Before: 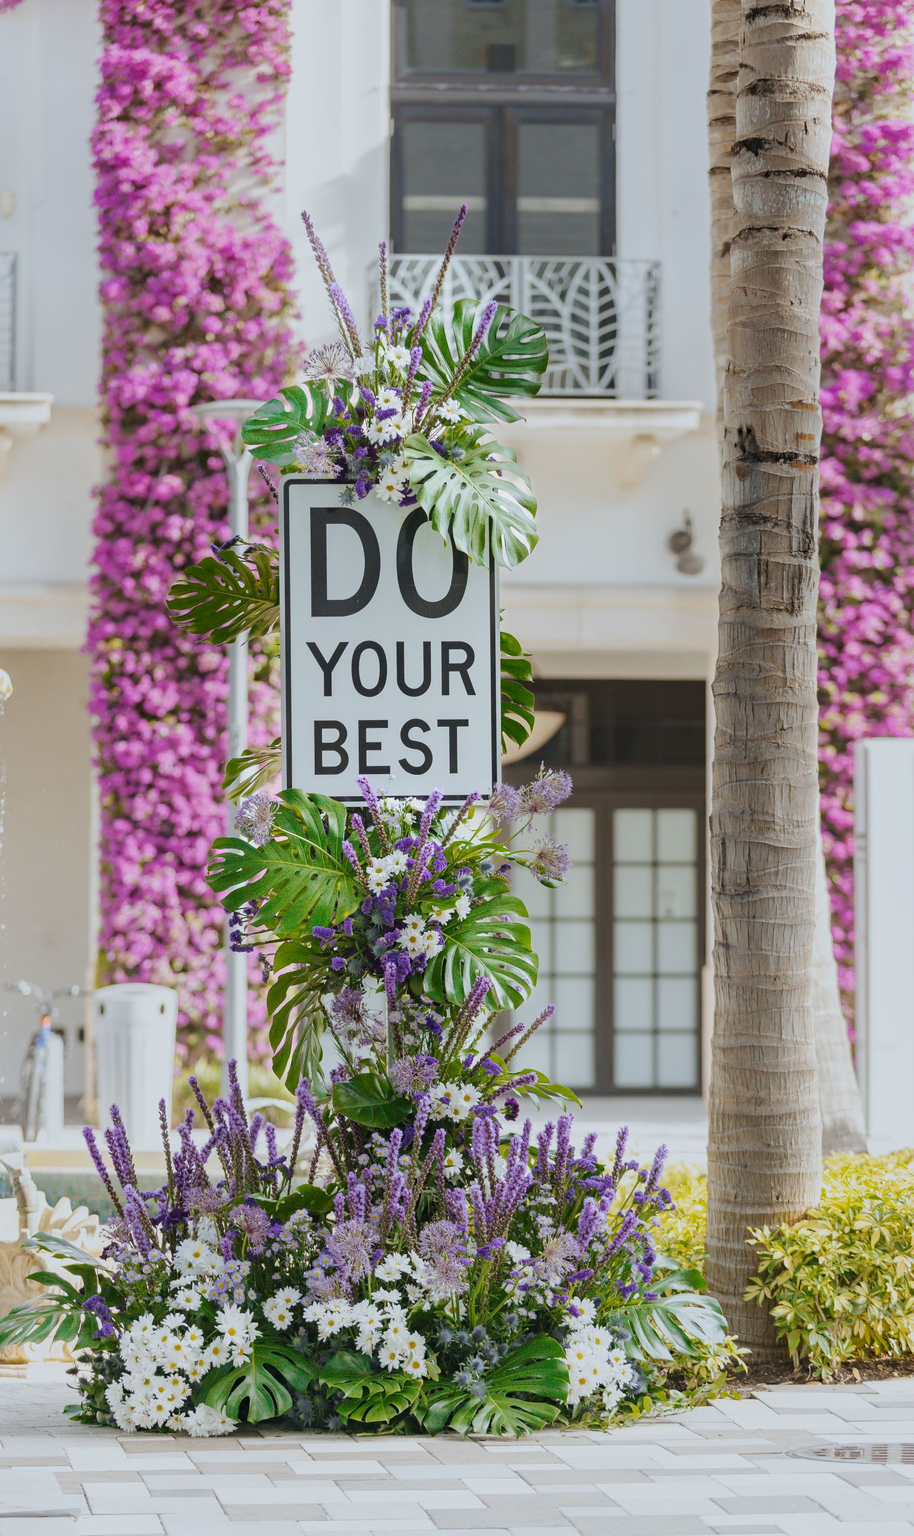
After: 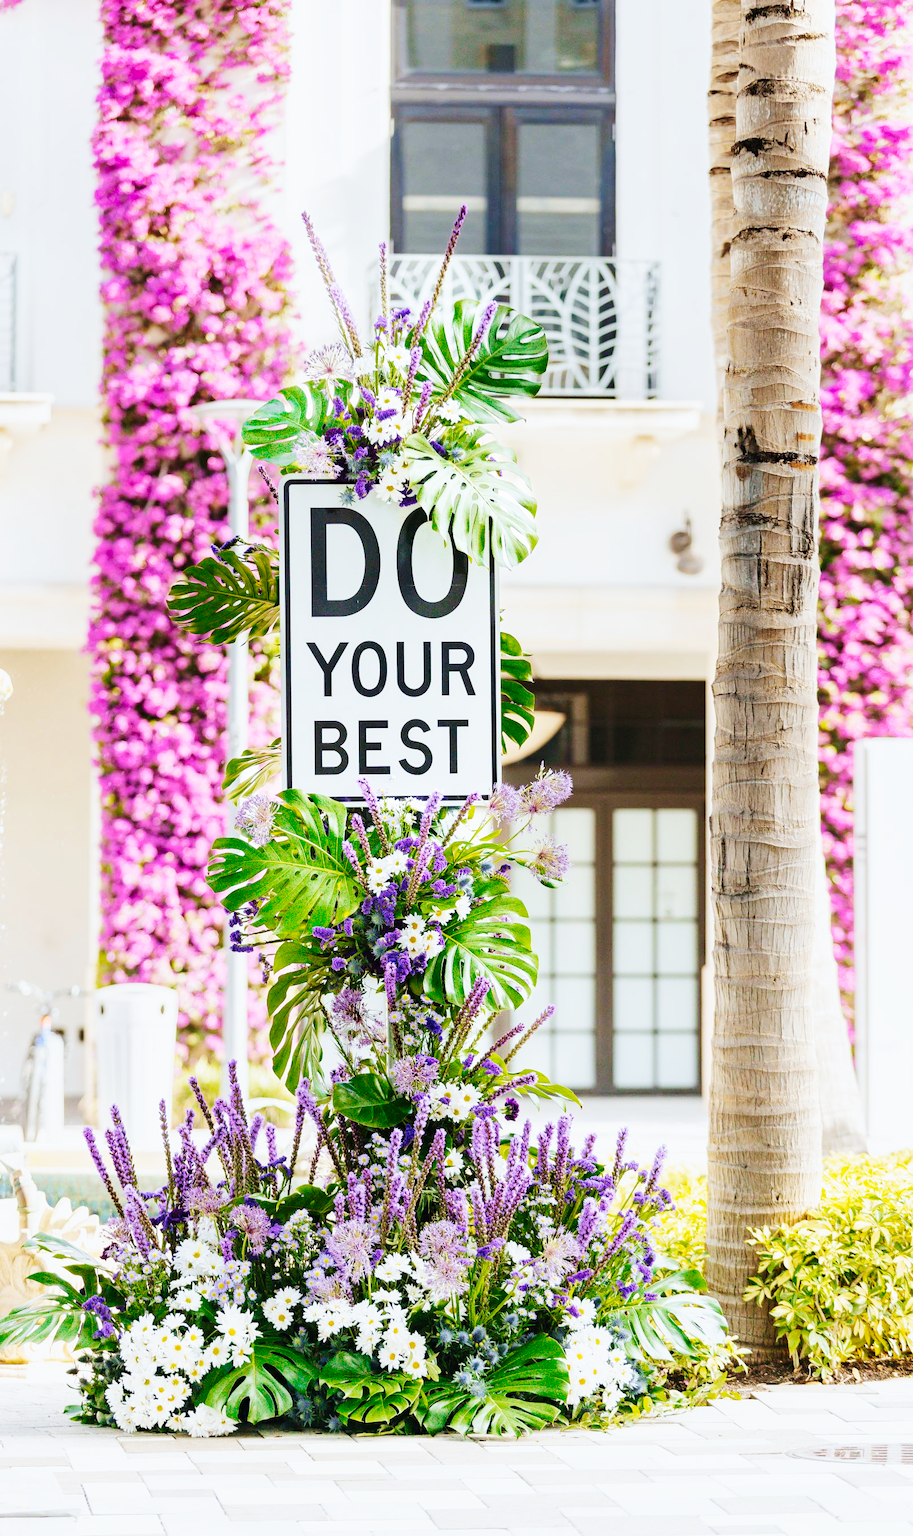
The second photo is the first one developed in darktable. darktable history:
velvia: on, module defaults
base curve: curves: ch0 [(0, 0) (0, 0) (0.002, 0.001) (0.008, 0.003) (0.019, 0.011) (0.037, 0.037) (0.064, 0.11) (0.102, 0.232) (0.152, 0.379) (0.216, 0.524) (0.296, 0.665) (0.394, 0.789) (0.512, 0.881) (0.651, 0.945) (0.813, 0.986) (1, 1)], preserve colors none
